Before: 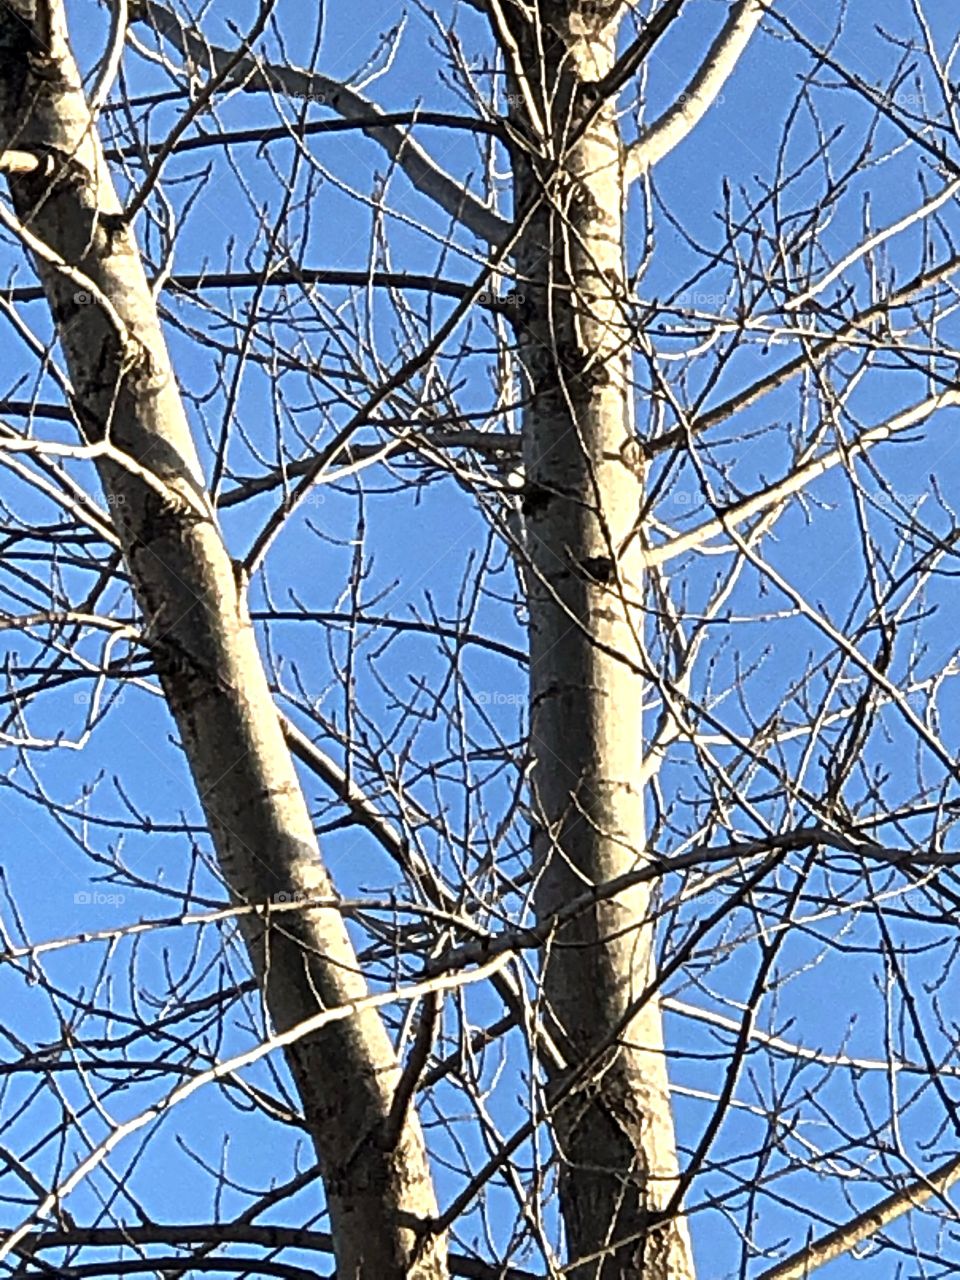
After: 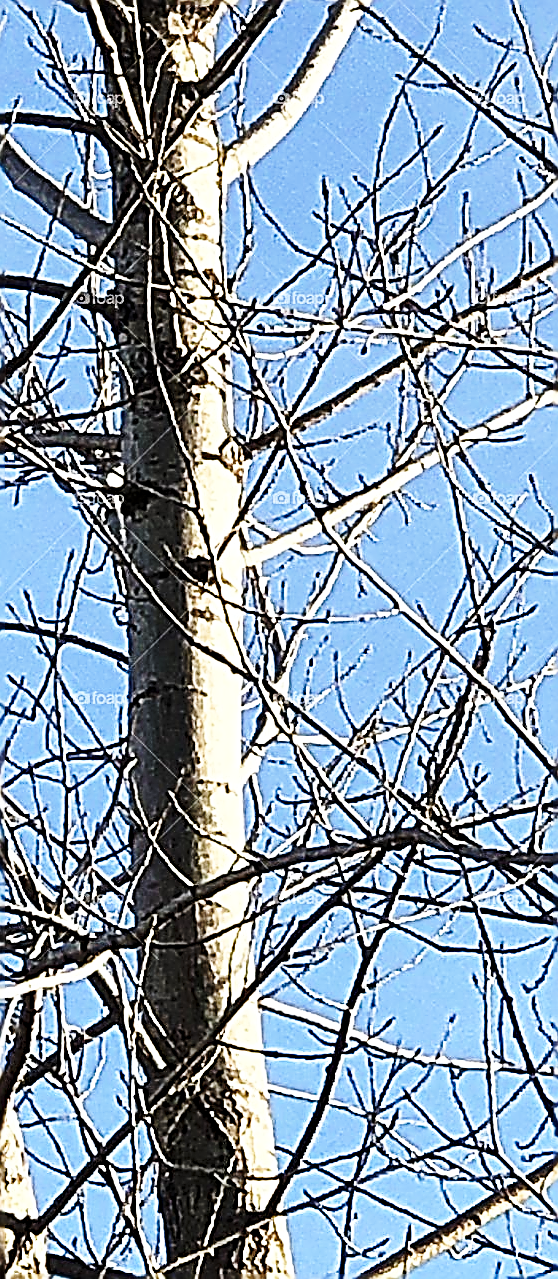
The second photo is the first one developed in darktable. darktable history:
crop: left 41.782%
base curve: curves: ch0 [(0, 0) (0.028, 0.03) (0.121, 0.232) (0.46, 0.748) (0.859, 0.968) (1, 1)], preserve colors none
sharpen: amount 1.987
